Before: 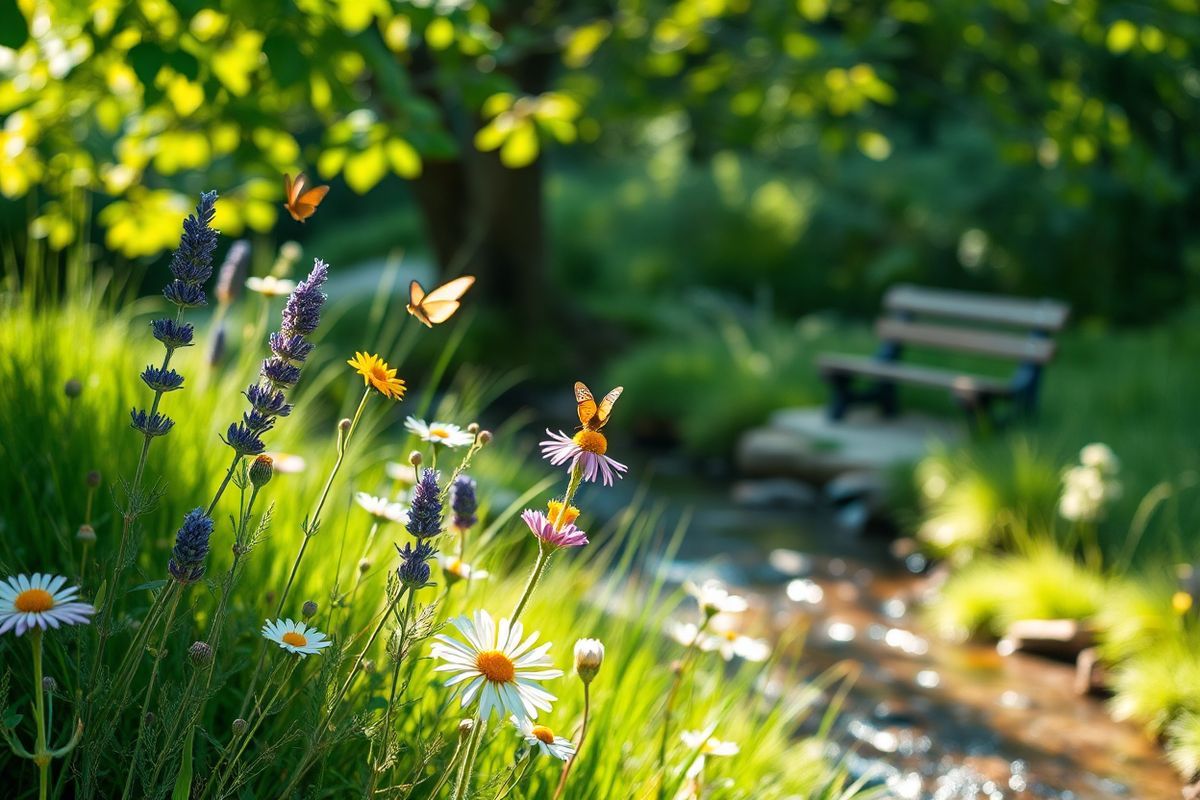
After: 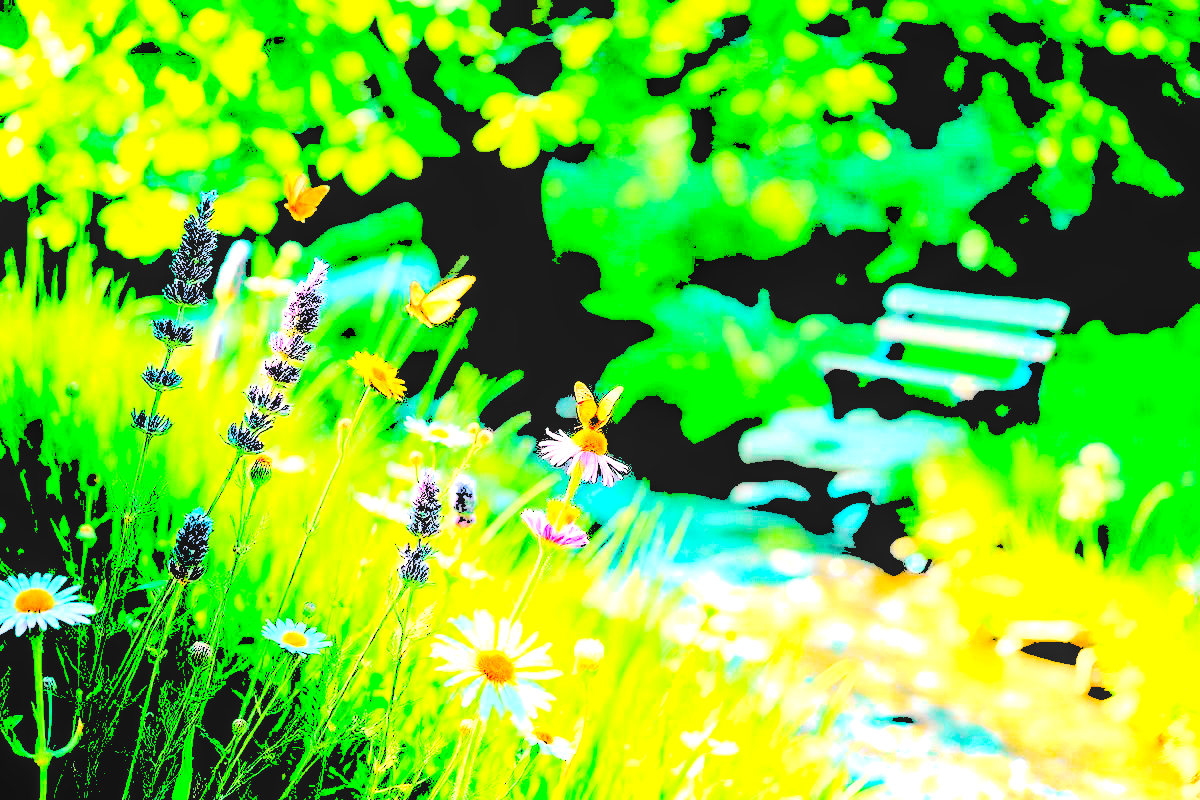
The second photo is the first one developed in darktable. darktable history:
color balance rgb: perceptual saturation grading › global saturation 25%, global vibrance 20%
levels: levels [0.246, 0.246, 0.506]
tone curve: curves: ch0 [(0, 0) (0.055, 0.057) (0.258, 0.307) (0.434, 0.543) (0.517, 0.657) (0.745, 0.874) (1, 1)]; ch1 [(0, 0) (0.346, 0.307) (0.418, 0.383) (0.46, 0.439) (0.482, 0.493) (0.502, 0.503) (0.517, 0.514) (0.55, 0.561) (0.588, 0.603) (0.646, 0.688) (1, 1)]; ch2 [(0, 0) (0.346, 0.34) (0.431, 0.45) (0.485, 0.499) (0.5, 0.503) (0.527, 0.525) (0.545, 0.562) (0.679, 0.706) (1, 1)], color space Lab, independent channels, preserve colors none
local contrast: on, module defaults
